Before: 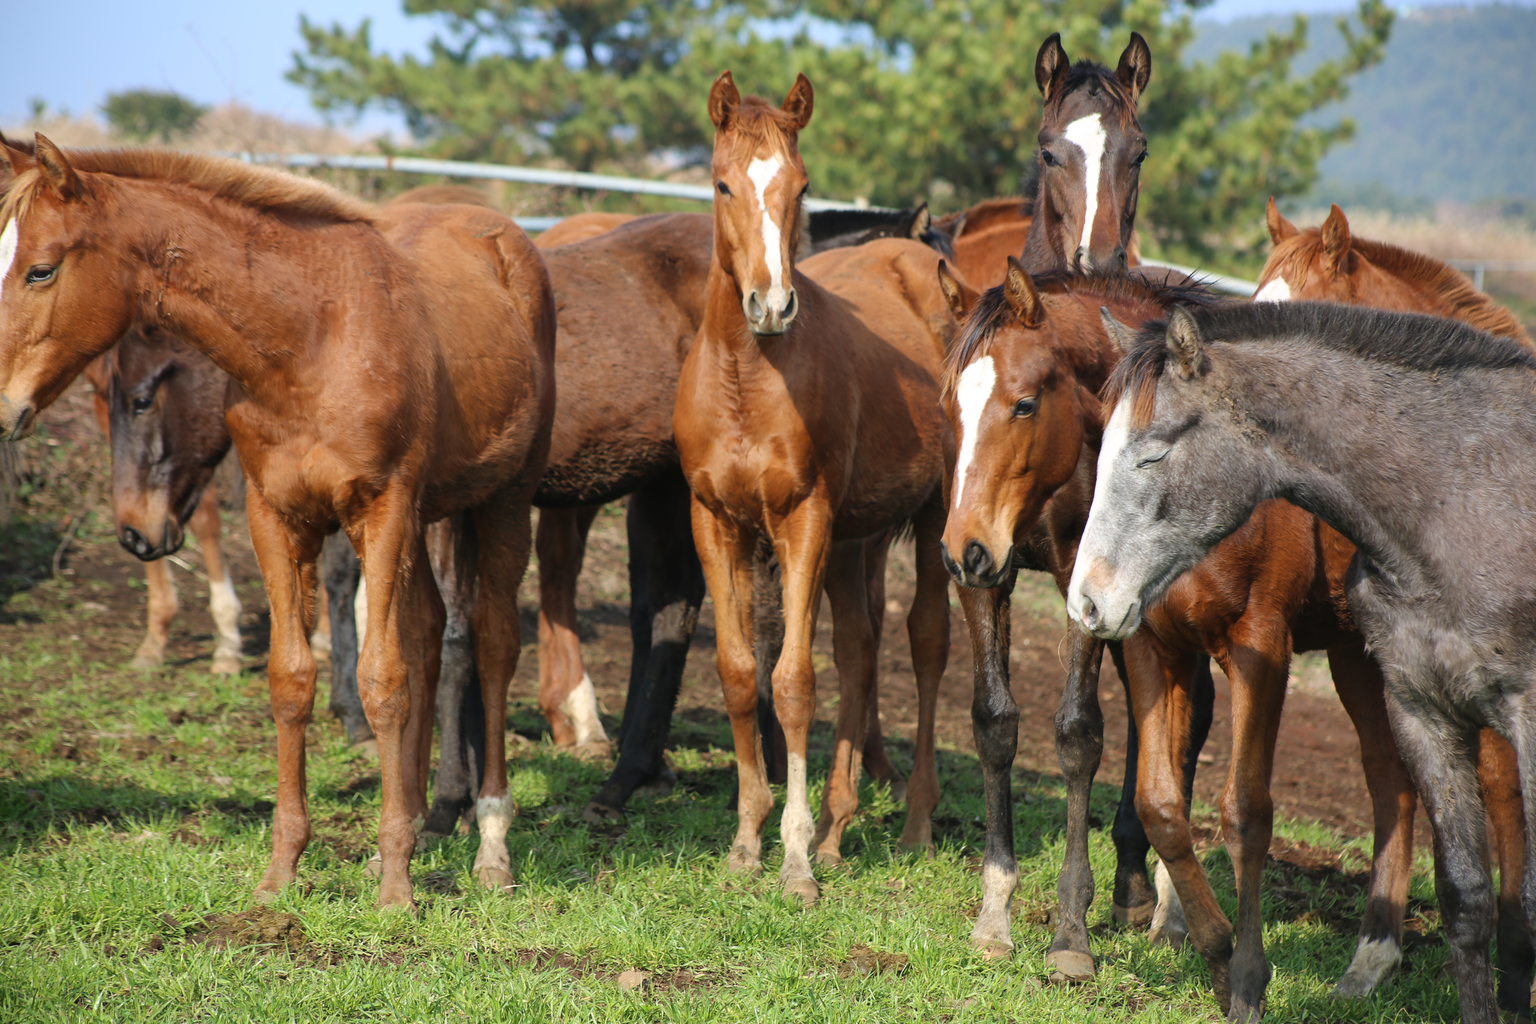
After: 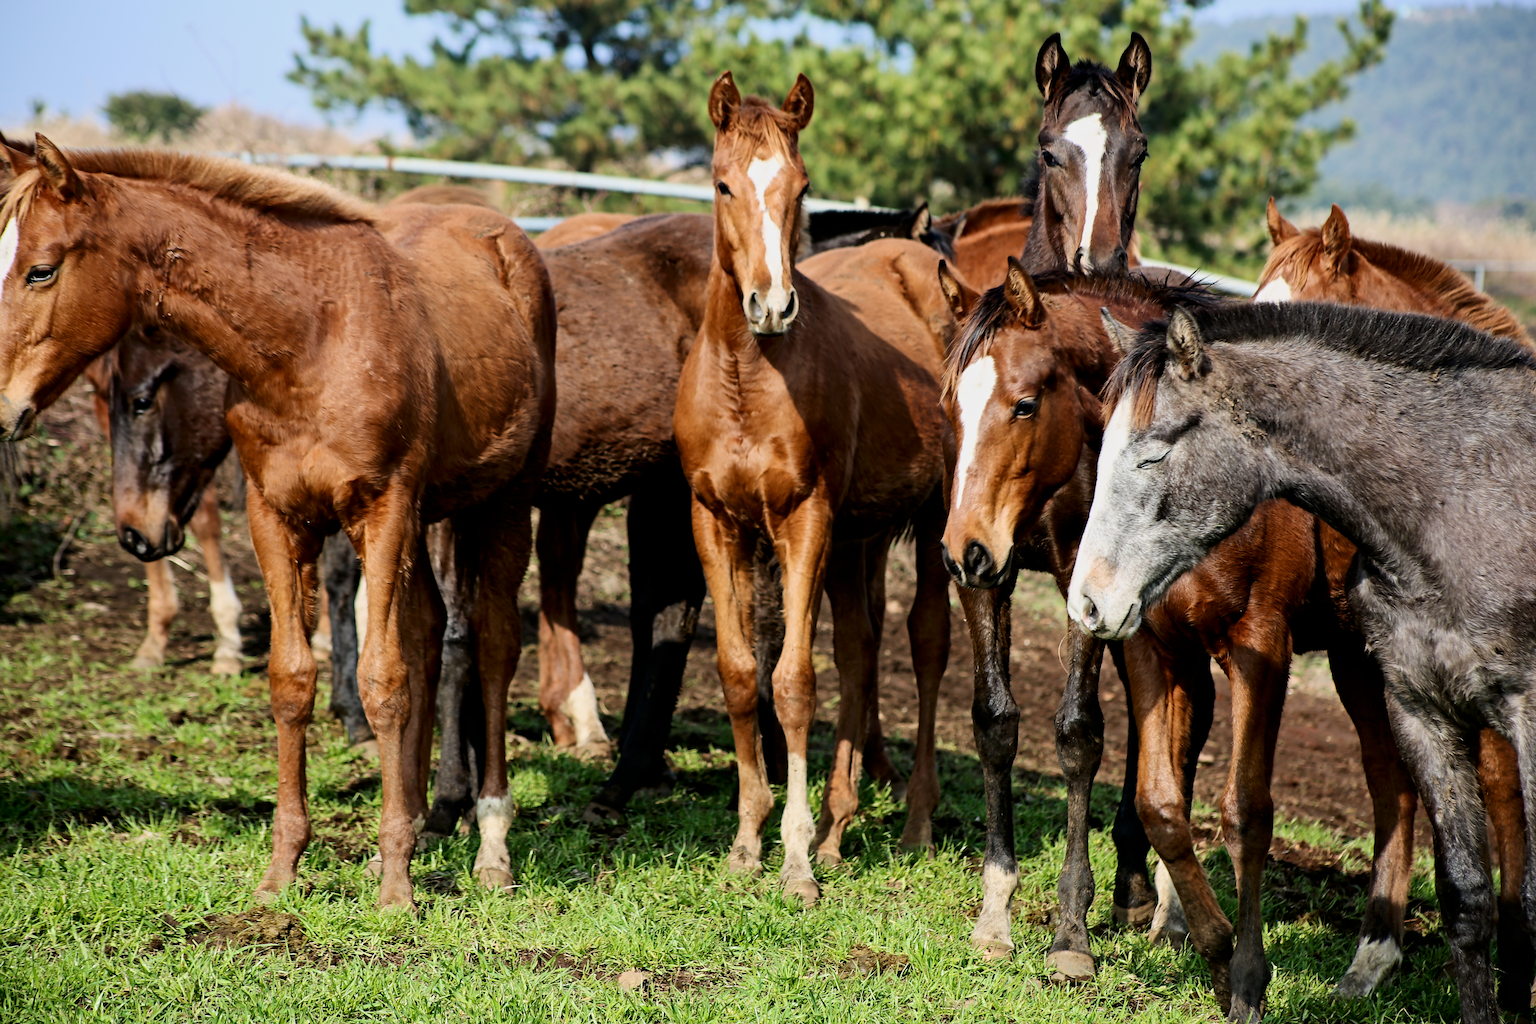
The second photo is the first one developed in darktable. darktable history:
sharpen: on, module defaults
filmic rgb: black relative exposure -7.72 EV, white relative exposure 4.35 EV, target black luminance 0%, hardness 3.76, latitude 50.75%, contrast 1.069, highlights saturation mix 9.64%, shadows ↔ highlights balance -0.234%
contrast equalizer: y [[0.5, 0.5, 0.544, 0.569, 0.5, 0.5], [0.5 ×6], [0.5 ×6], [0 ×6], [0 ×6]]
contrast brightness saturation: contrast 0.201, brightness -0.107, saturation 0.099
exposure: exposure 0.2 EV, compensate highlight preservation false
color zones: curves: ch1 [(0.077, 0.436) (0.25, 0.5) (0.75, 0.5)]
